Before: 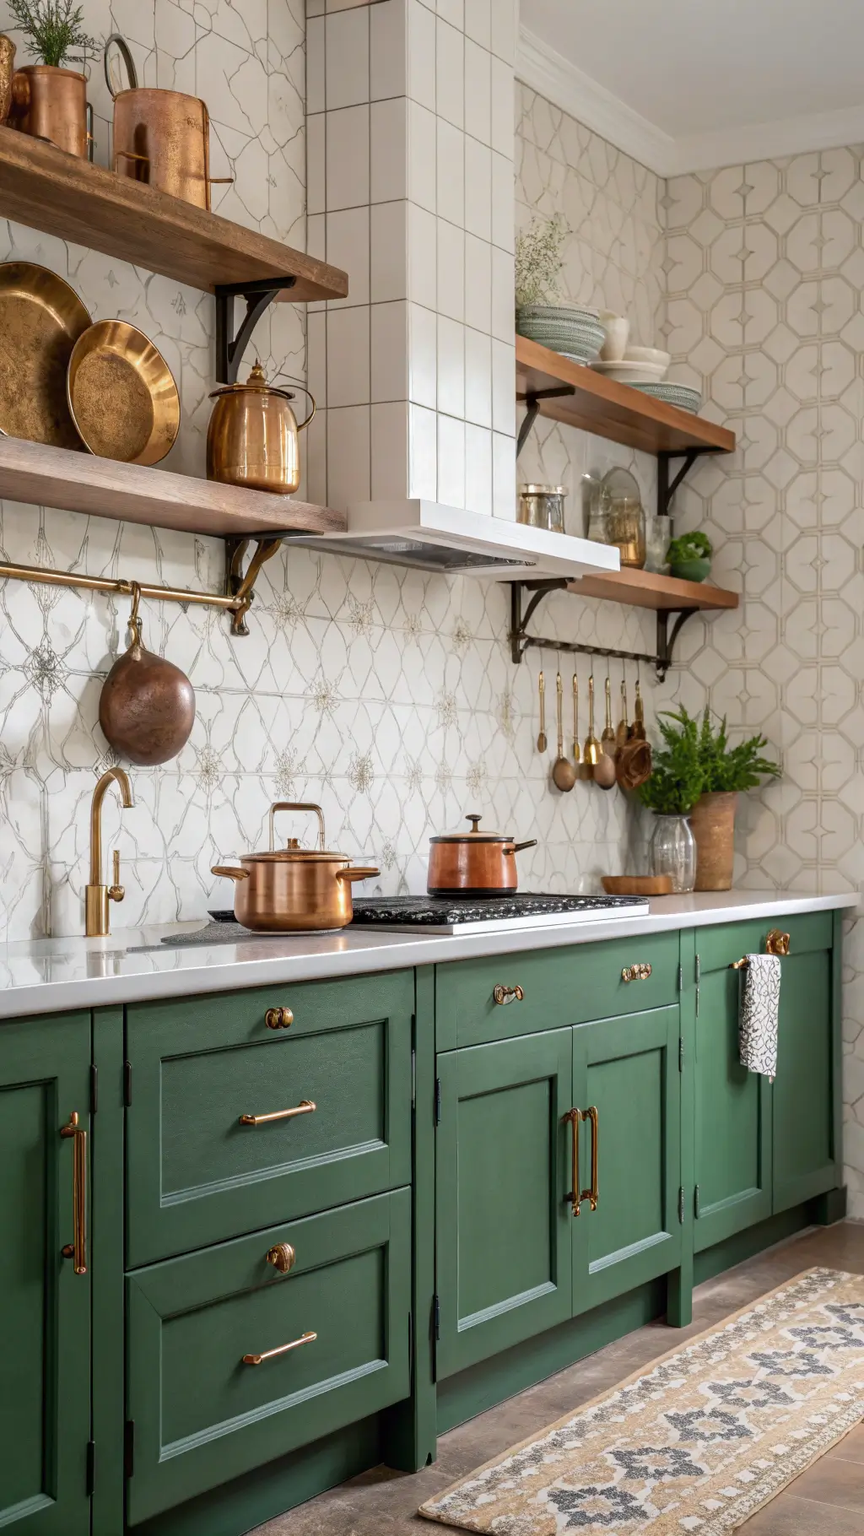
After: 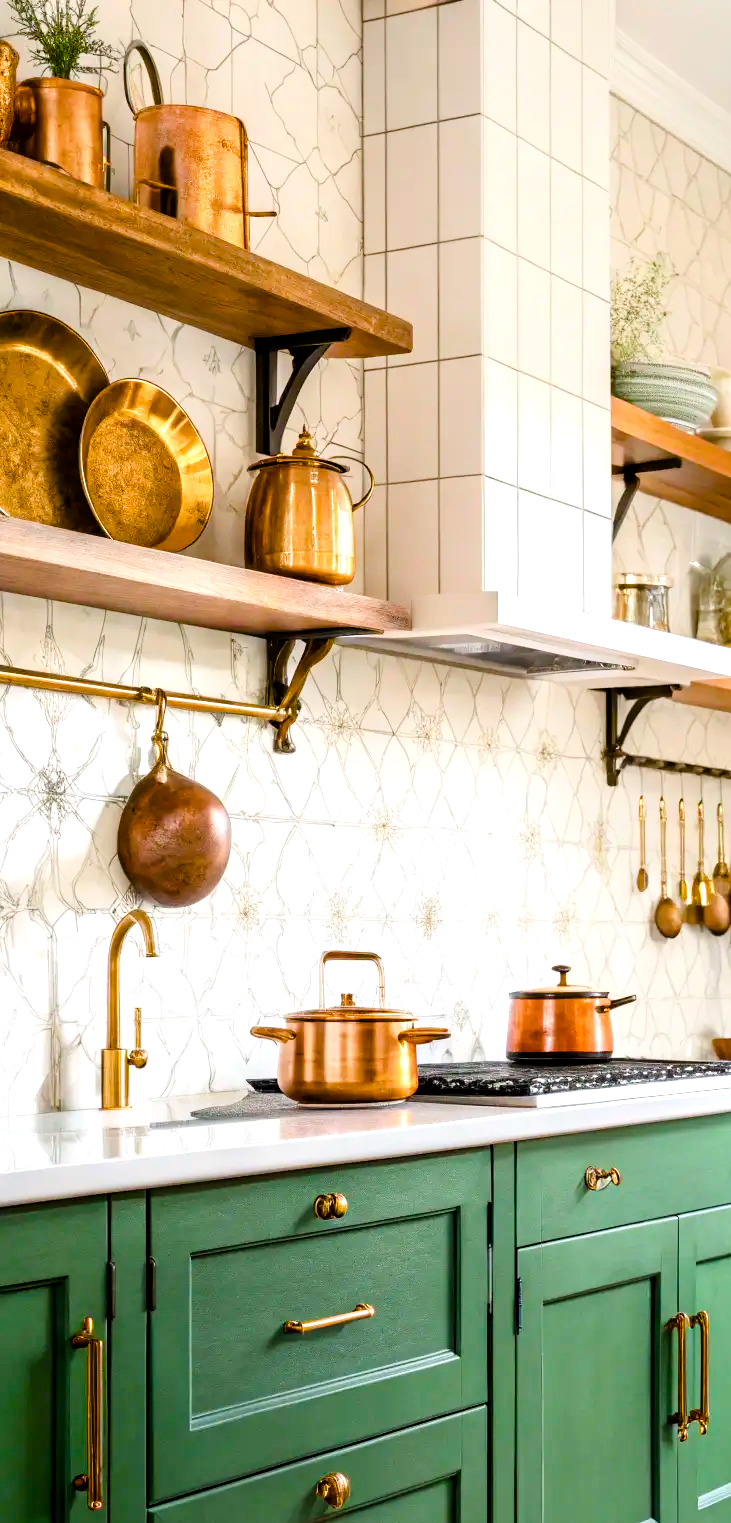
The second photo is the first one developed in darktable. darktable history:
crop: right 28.563%, bottom 16.265%
exposure: black level correction 0.001, exposure 0.499 EV, compensate highlight preservation false
contrast brightness saturation: saturation -0.057
tone curve: curves: ch0 [(0, 0) (0.004, 0.001) (0.133, 0.112) (0.325, 0.362) (0.832, 0.893) (1, 1)], color space Lab, linked channels, preserve colors none
color balance rgb: power › hue 313.99°, linear chroma grading › global chroma 14.559%, perceptual saturation grading › global saturation 20%, perceptual saturation grading › highlights -24.799%, perceptual saturation grading › shadows 50.003%, global vibrance 30.115%, contrast 9.436%
